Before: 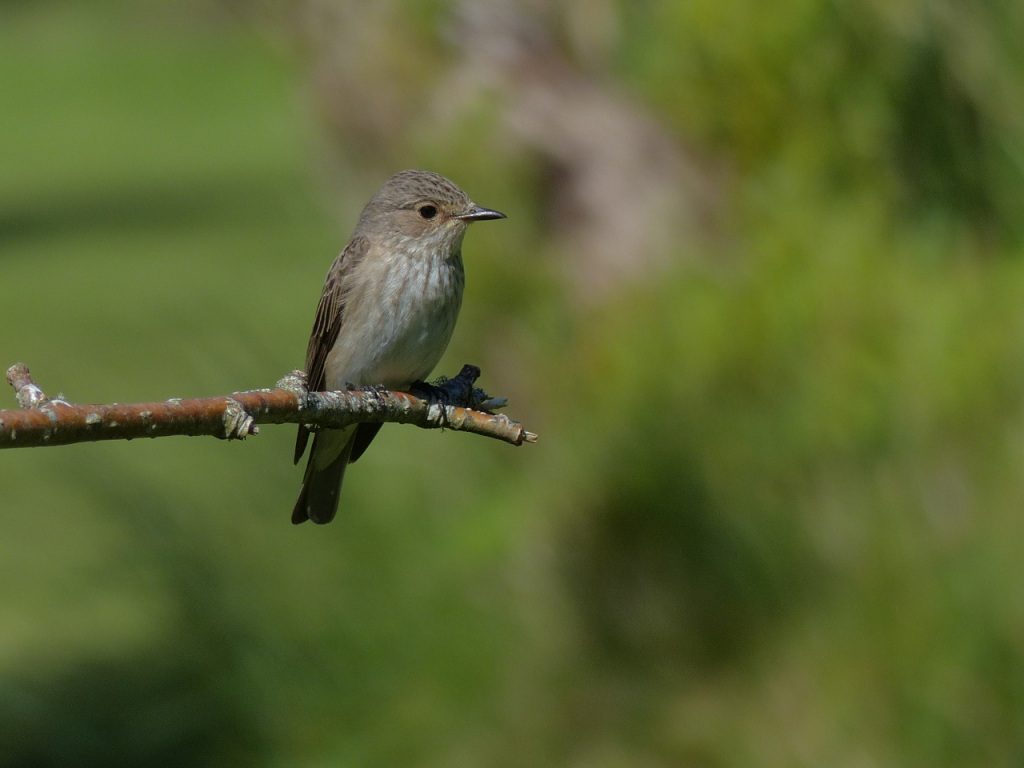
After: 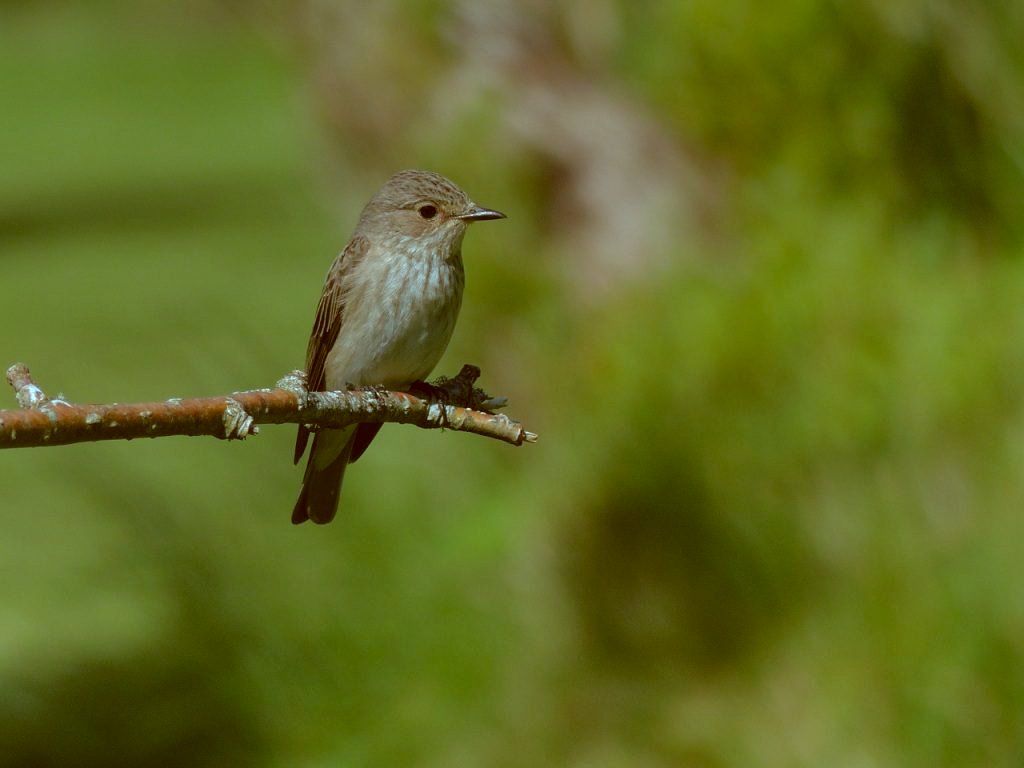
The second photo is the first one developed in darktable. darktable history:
tone equalizer: on, module defaults
exposure: black level correction 0, exposure 0.5 EV, compensate exposure bias true, compensate highlight preservation false
color correction: highlights a* -14.62, highlights b* -16.22, shadows a* 10.12, shadows b* 29.4
graduated density: on, module defaults
